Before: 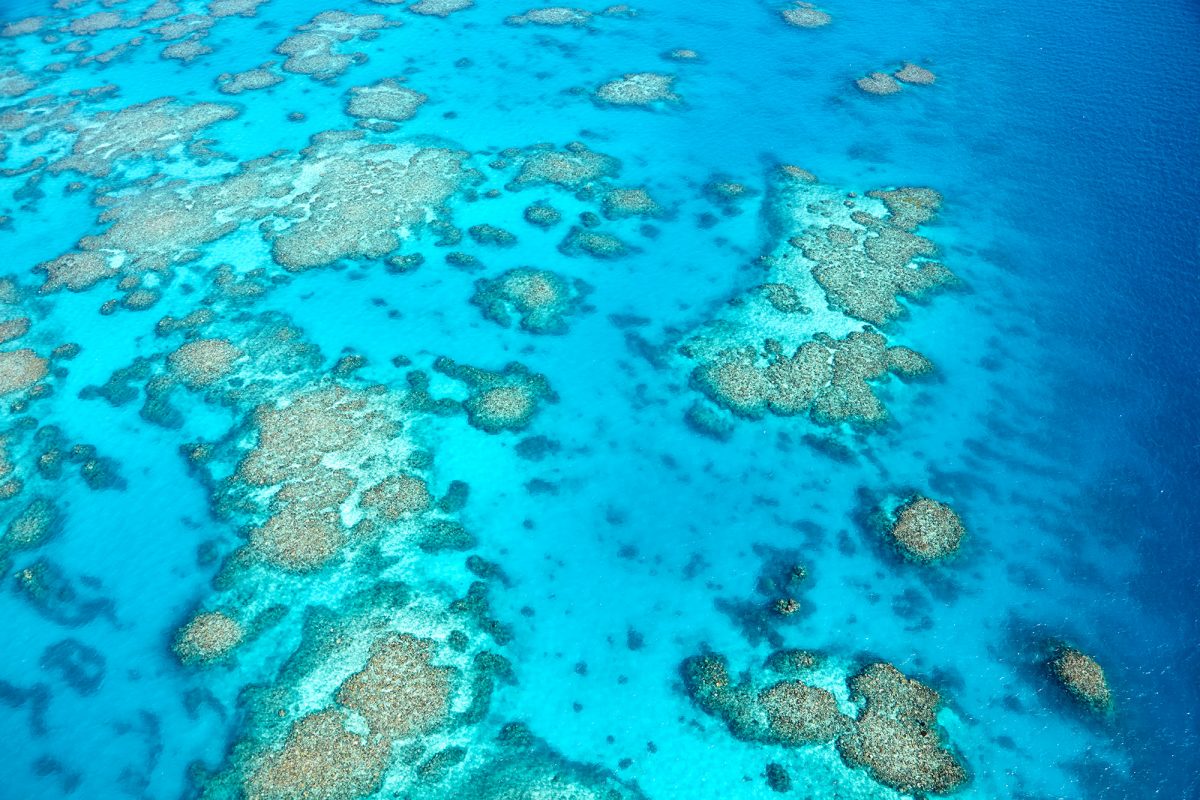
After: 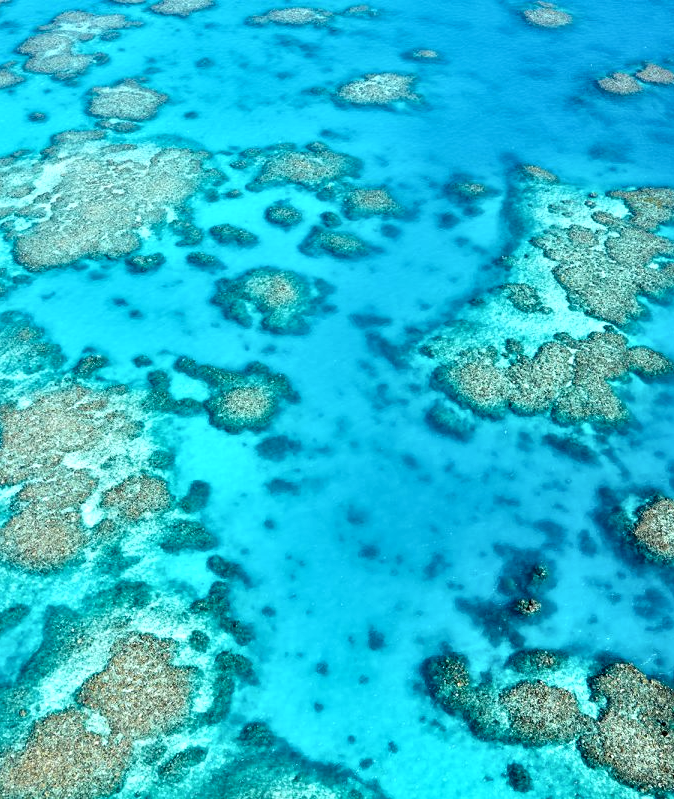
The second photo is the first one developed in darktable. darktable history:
crop: left 21.643%, right 22.107%, bottom 0.008%
contrast equalizer: octaves 7, y [[0.586, 0.584, 0.576, 0.565, 0.552, 0.539], [0.5 ×6], [0.97, 0.959, 0.919, 0.859, 0.789, 0.717], [0 ×6], [0 ×6]]
